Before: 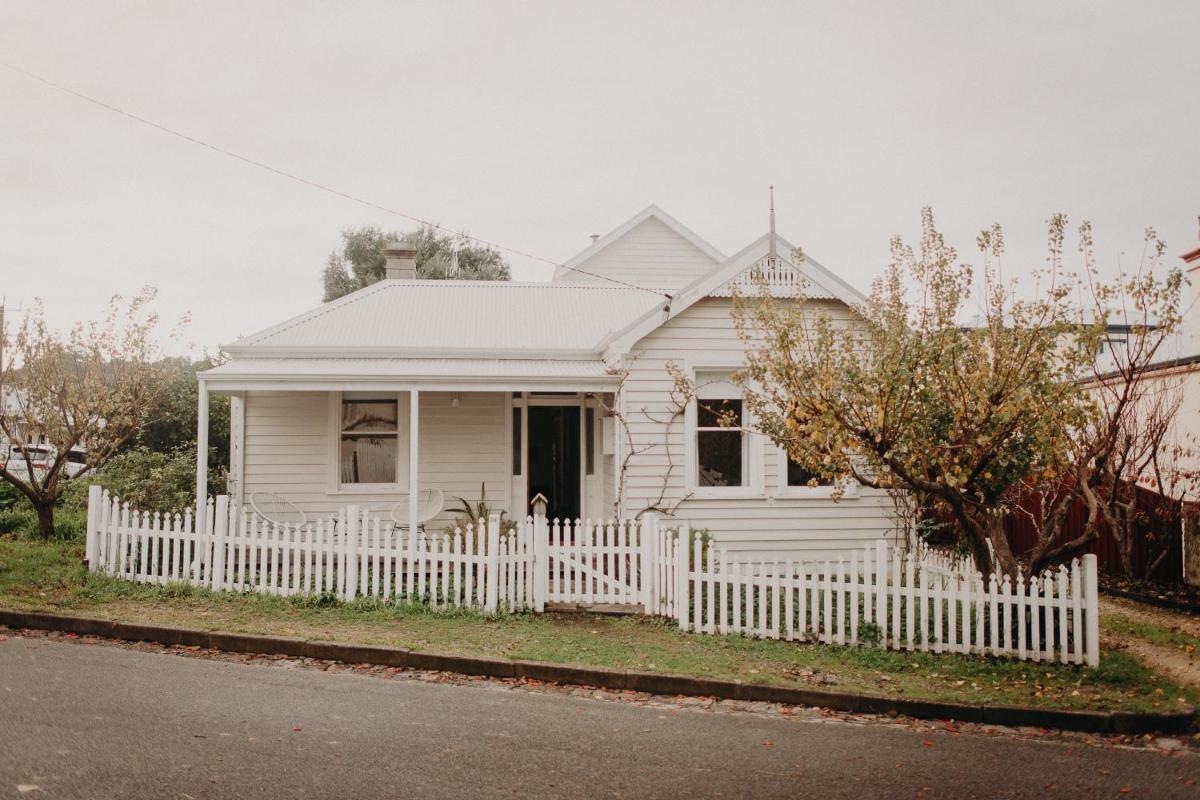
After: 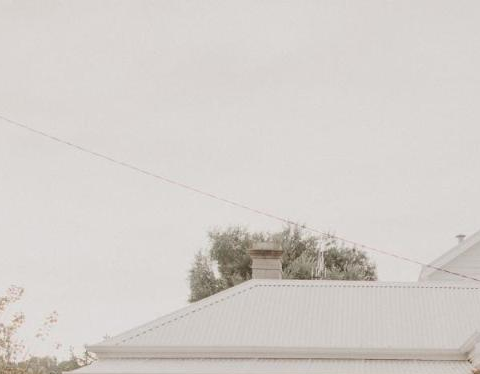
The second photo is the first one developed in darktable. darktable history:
crop and rotate: left 11.208%, top 0.056%, right 48.747%, bottom 53.082%
